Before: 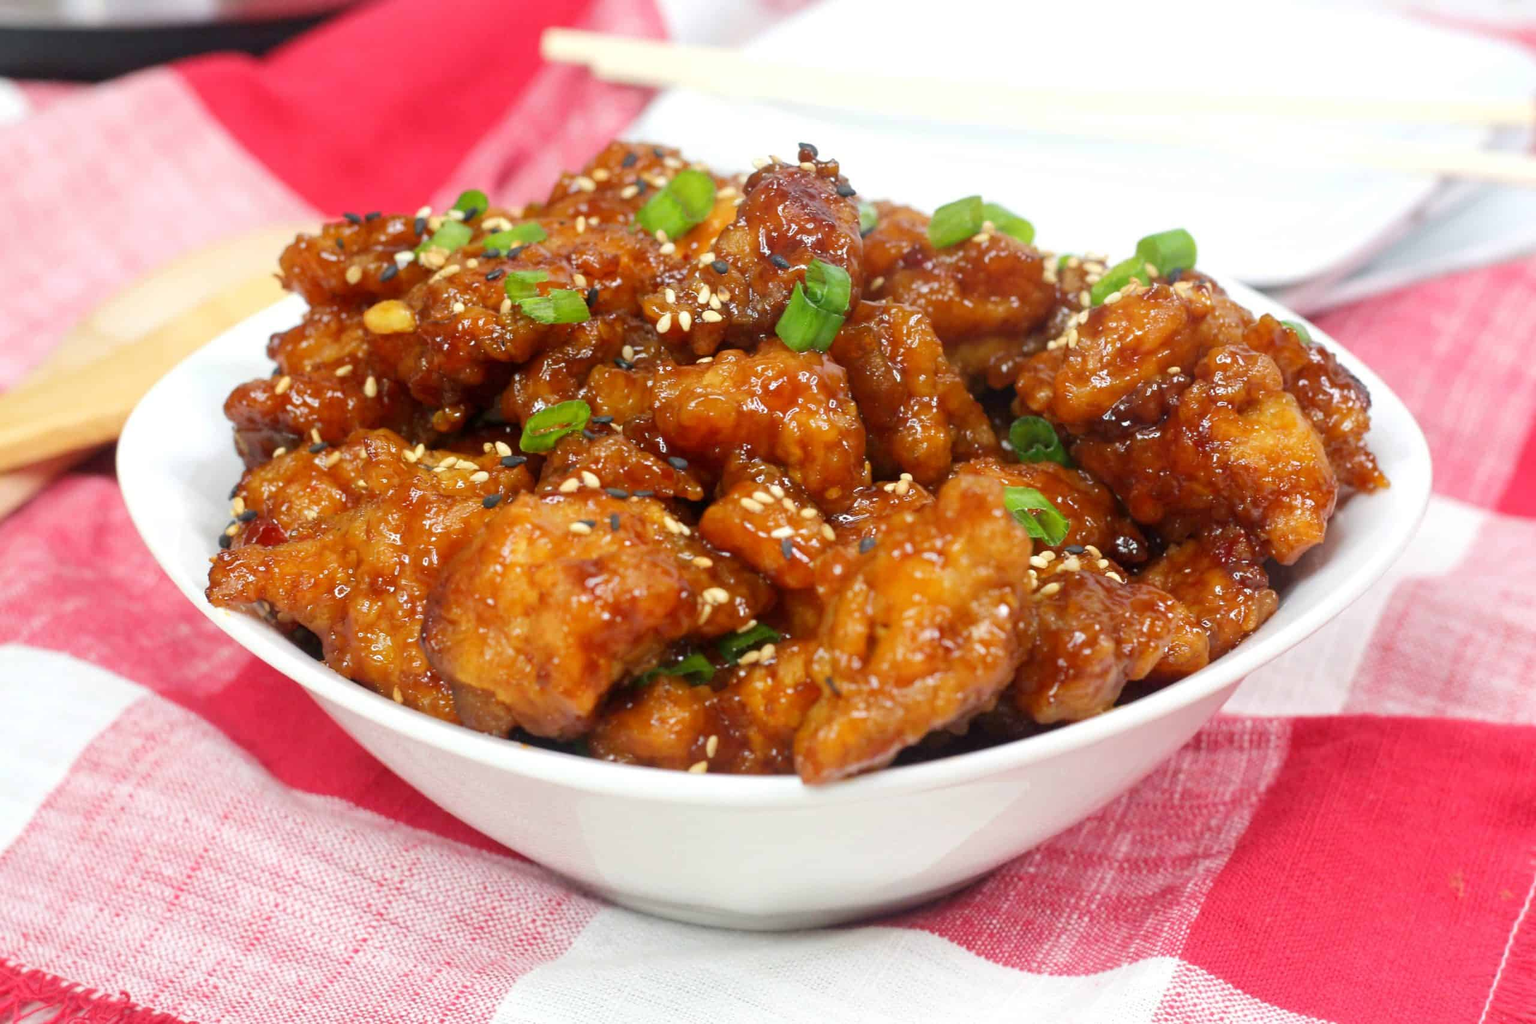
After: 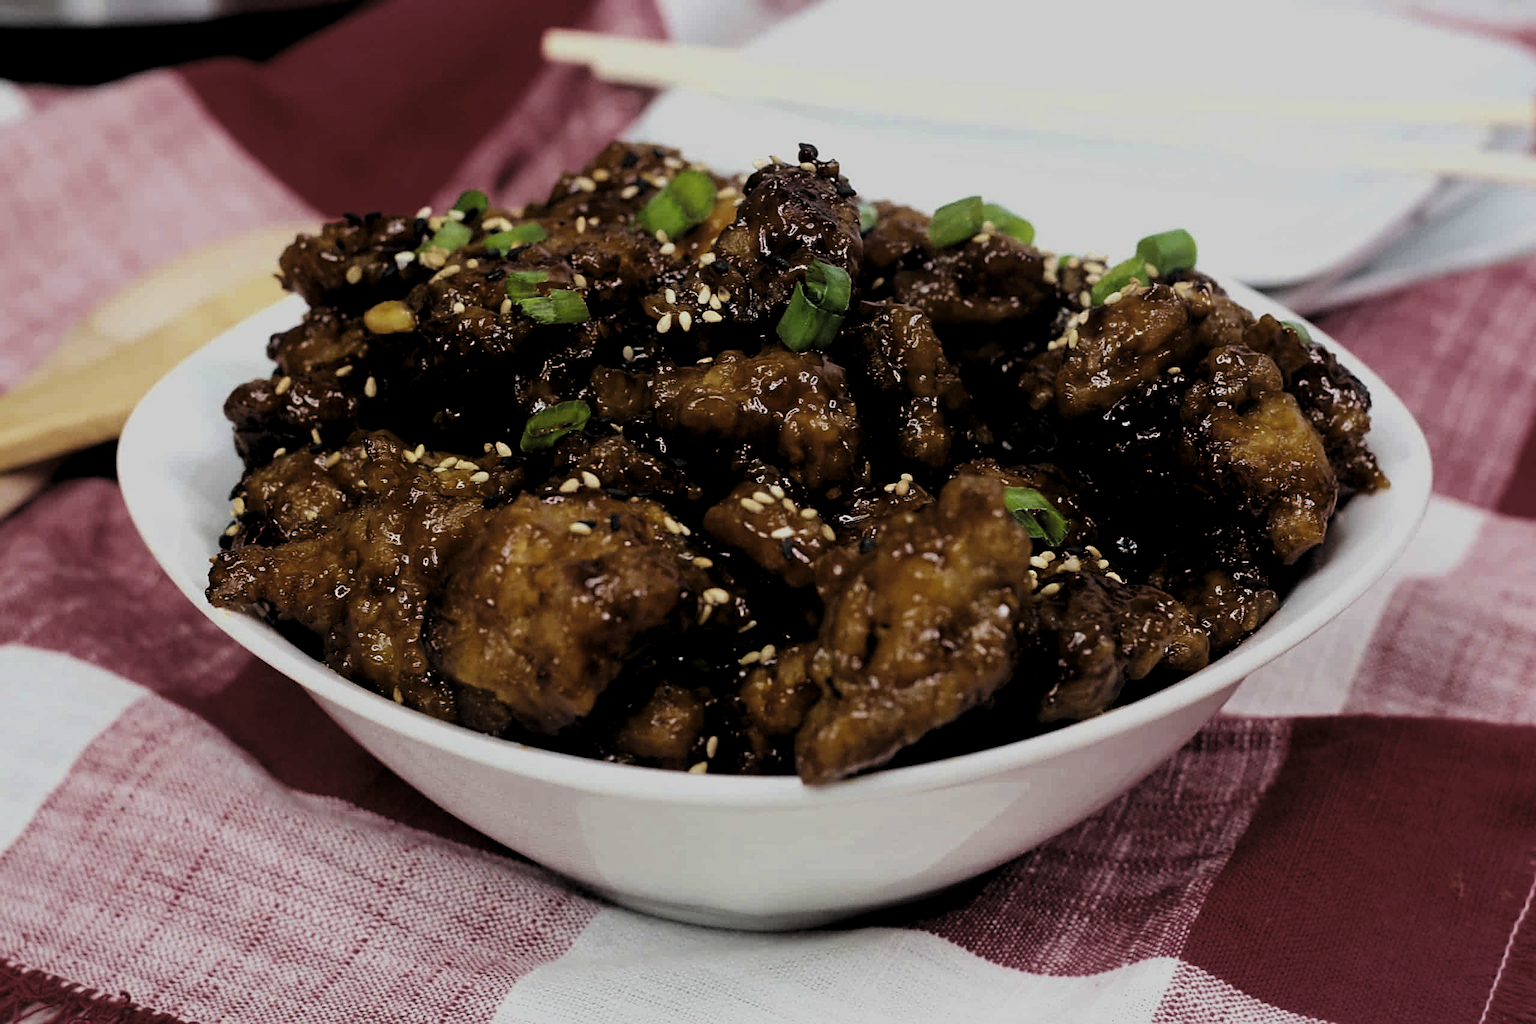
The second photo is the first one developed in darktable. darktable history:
exposure: exposure 0.4 EV, compensate highlight preservation false
levels: mode automatic, black 8.58%, gray 59.42%, levels [0, 0.445, 1]
filmic rgb: black relative exposure -7.65 EV, white relative exposure 4.56 EV, hardness 3.61, color science v6 (2022)
sharpen: on, module defaults
